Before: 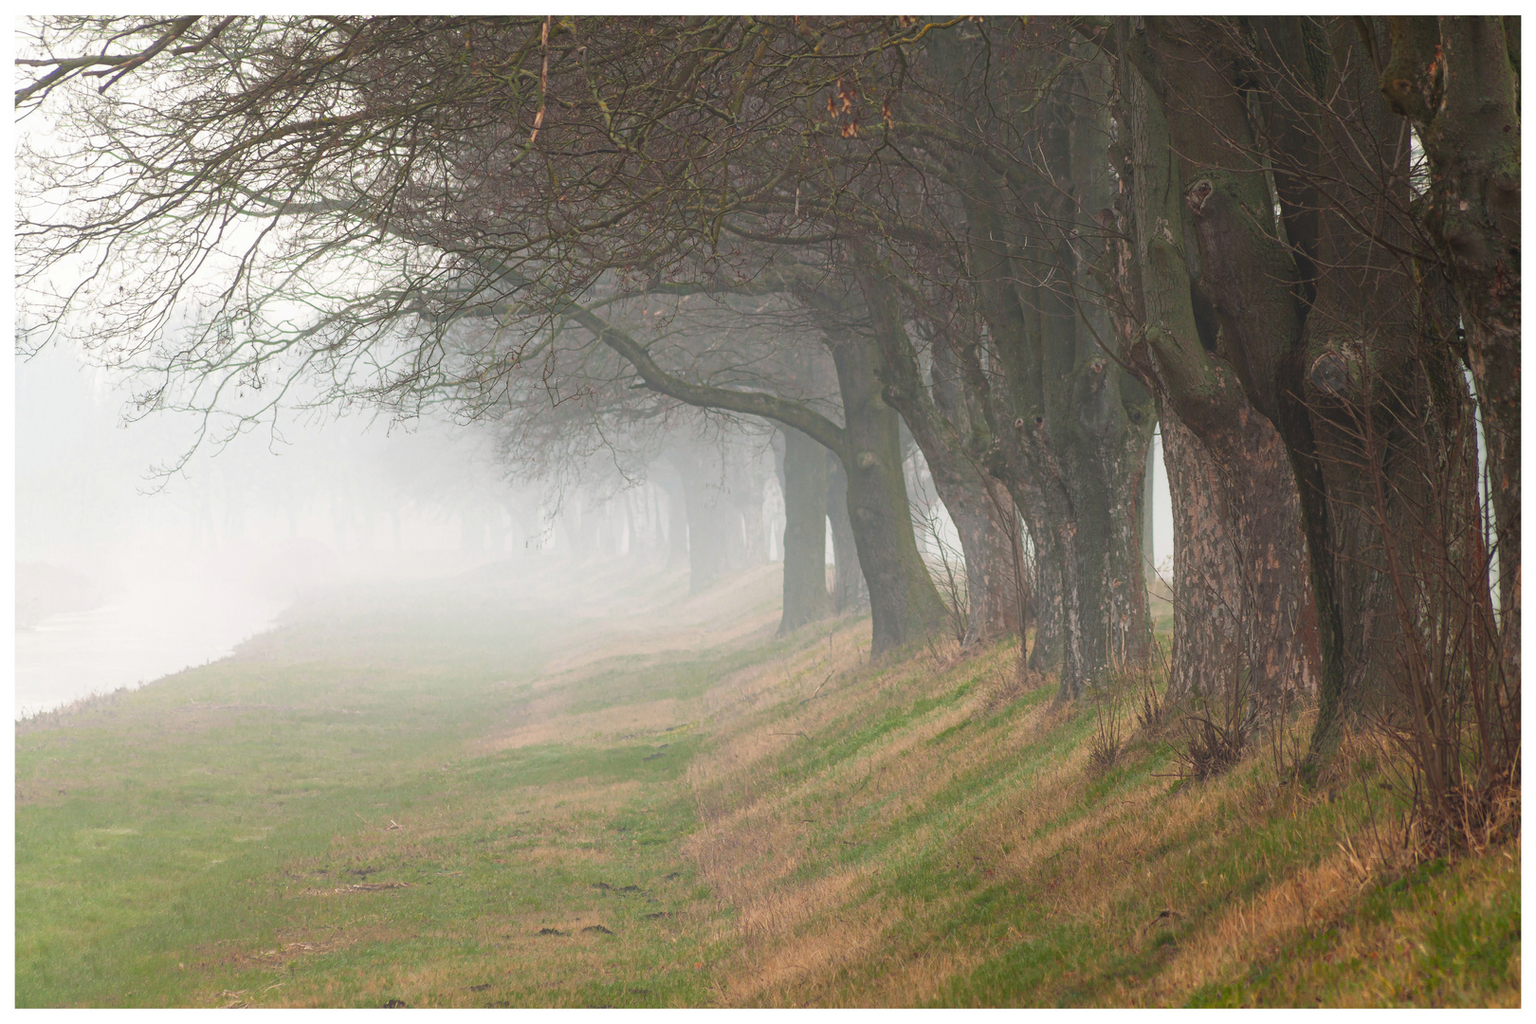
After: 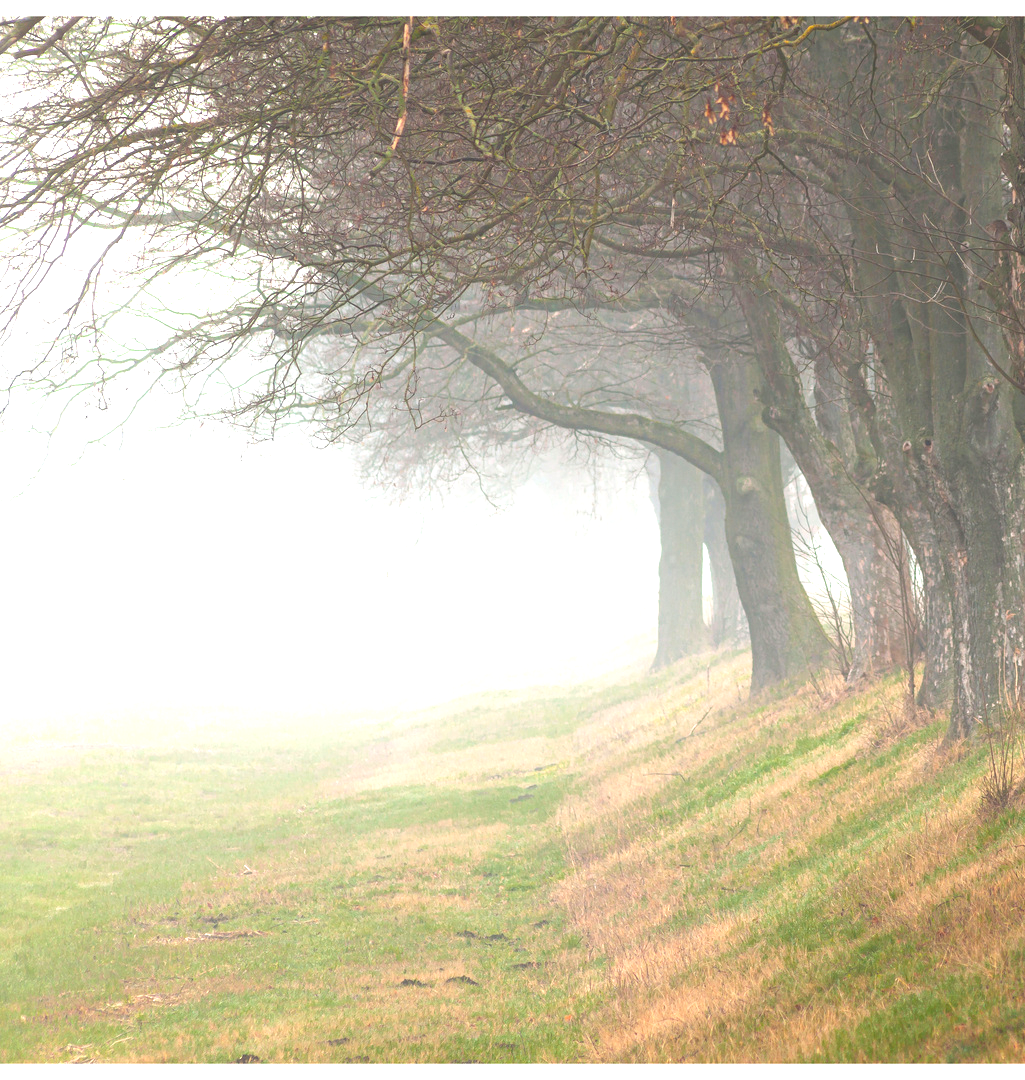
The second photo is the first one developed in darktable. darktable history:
crop: left 10.385%, right 26.33%
exposure: black level correction 0, exposure 1.124 EV, compensate highlight preservation false
